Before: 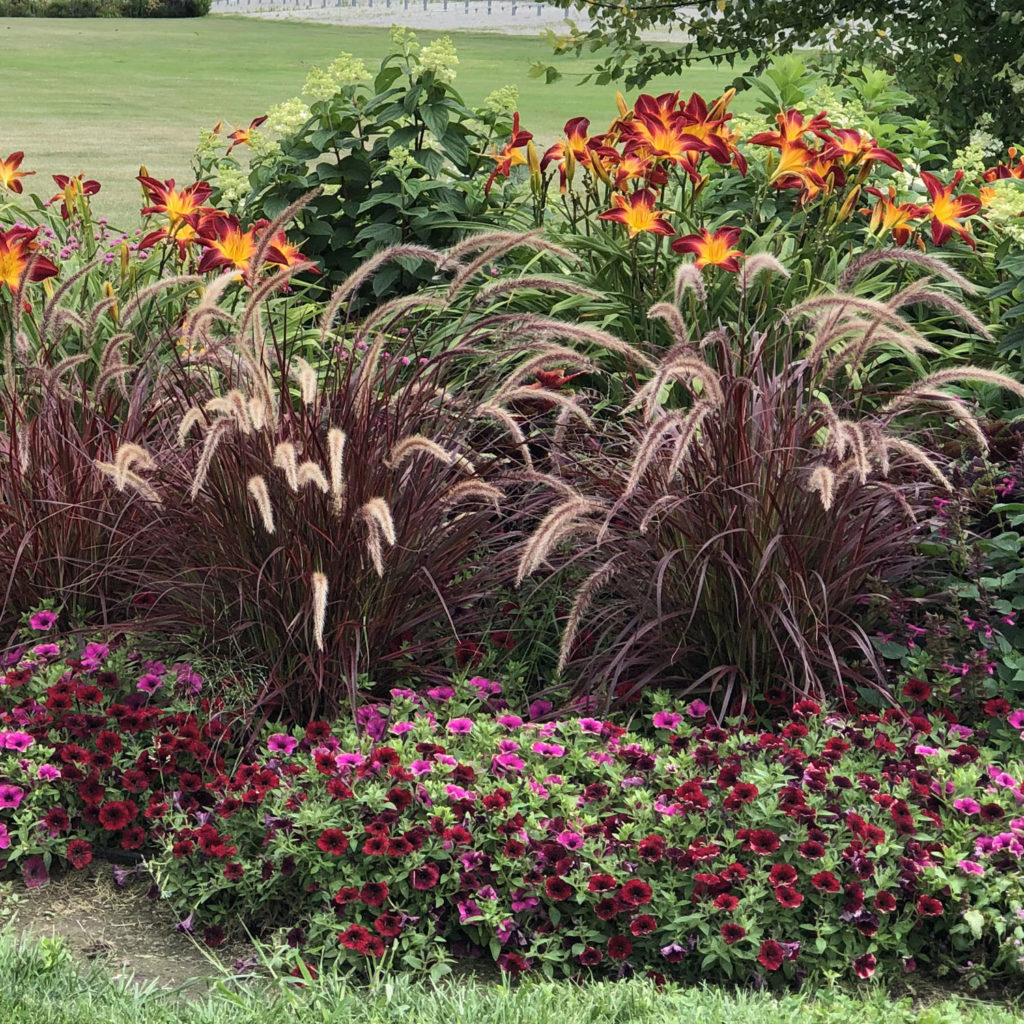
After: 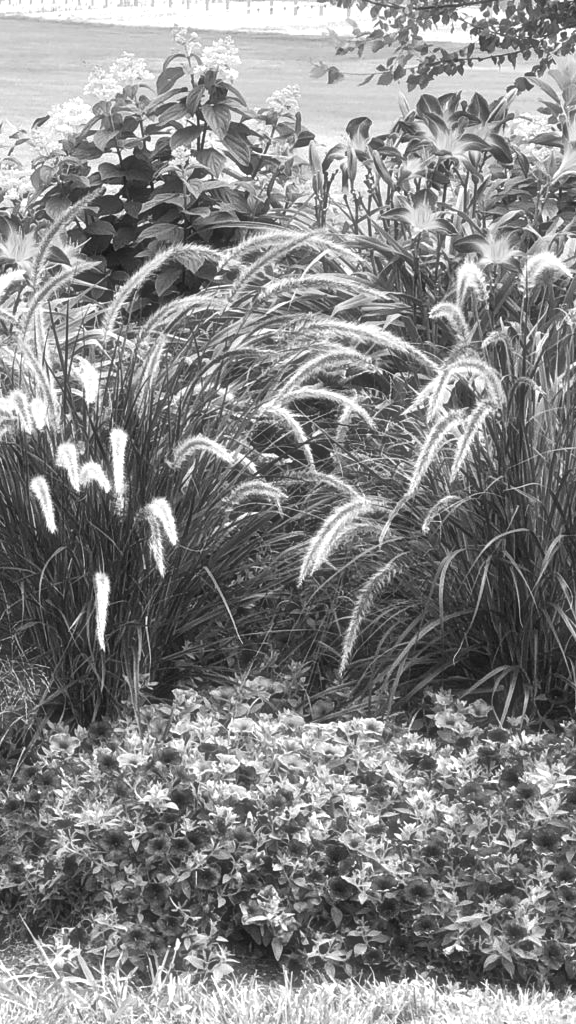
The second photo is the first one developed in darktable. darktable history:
crop: left 21.341%, right 22.363%
exposure: exposure 0.944 EV, compensate highlight preservation false
color calibration: output gray [0.23, 0.37, 0.4, 0], illuminant Planckian (black body), x 0.378, y 0.375, temperature 4020.97 K
haze removal: strength -0.105, compatibility mode true
